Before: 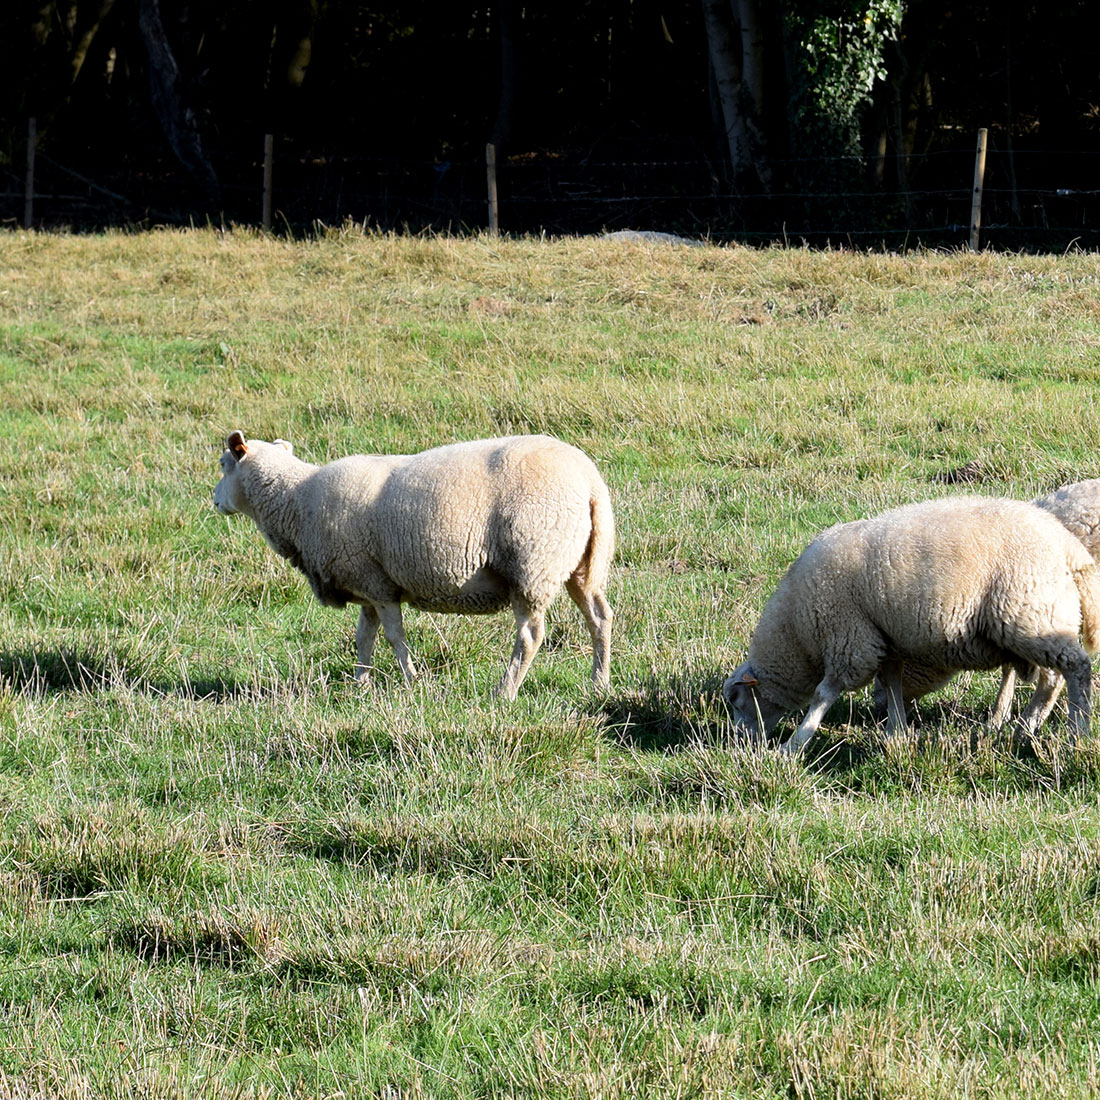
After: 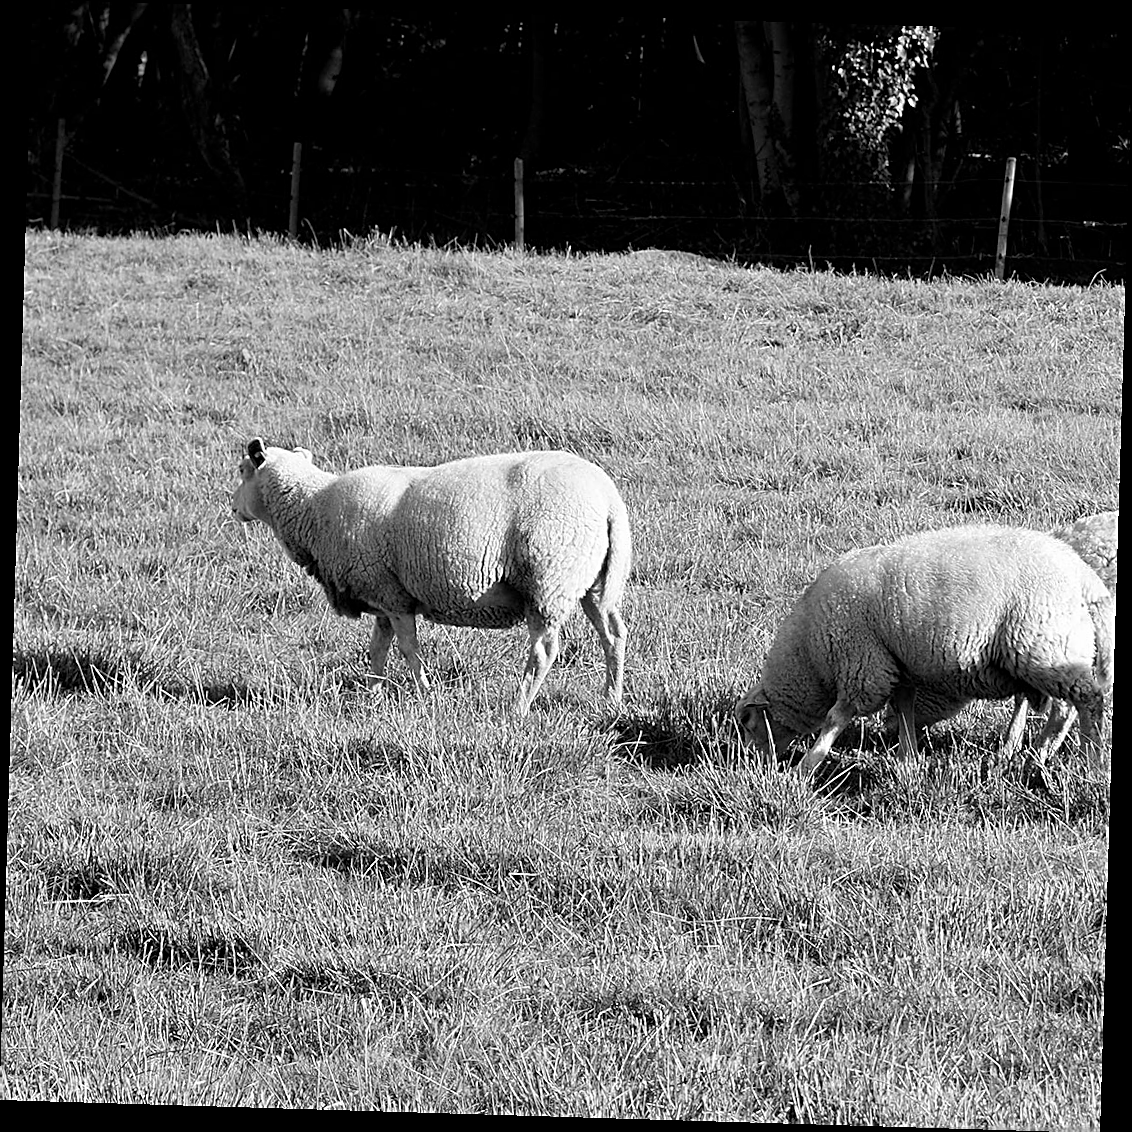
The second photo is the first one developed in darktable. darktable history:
monochrome: on, module defaults
sharpen: amount 0.75
color balance rgb: linear chroma grading › global chroma 15%, perceptual saturation grading › global saturation 30%
rotate and perspective: rotation 1.72°, automatic cropping off
